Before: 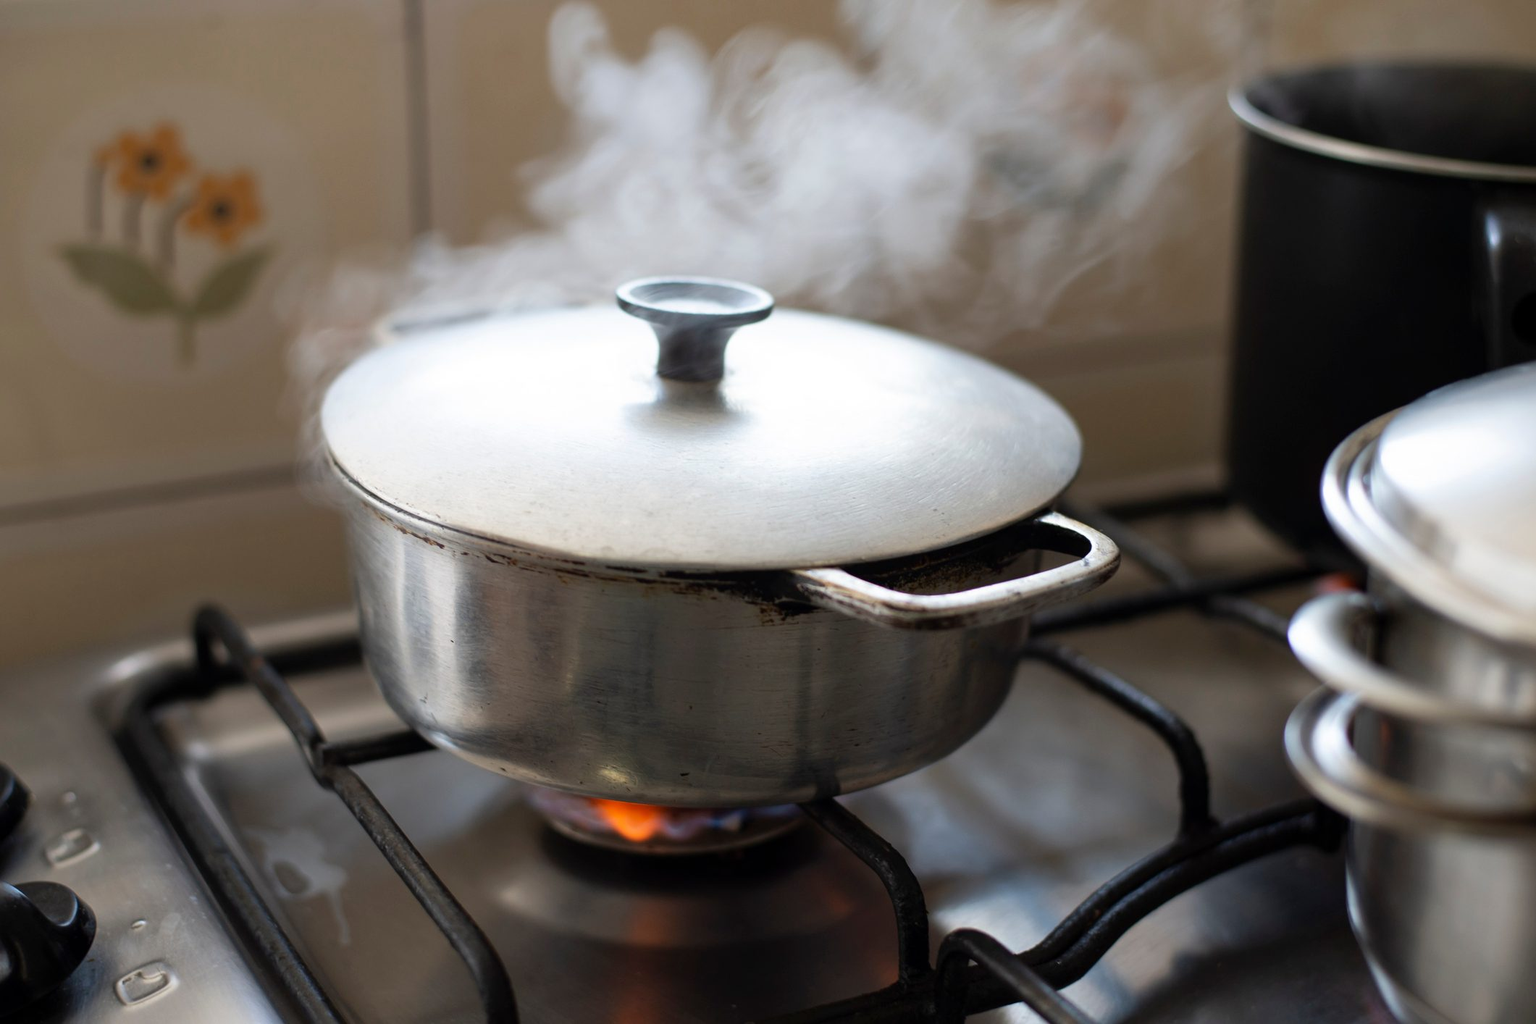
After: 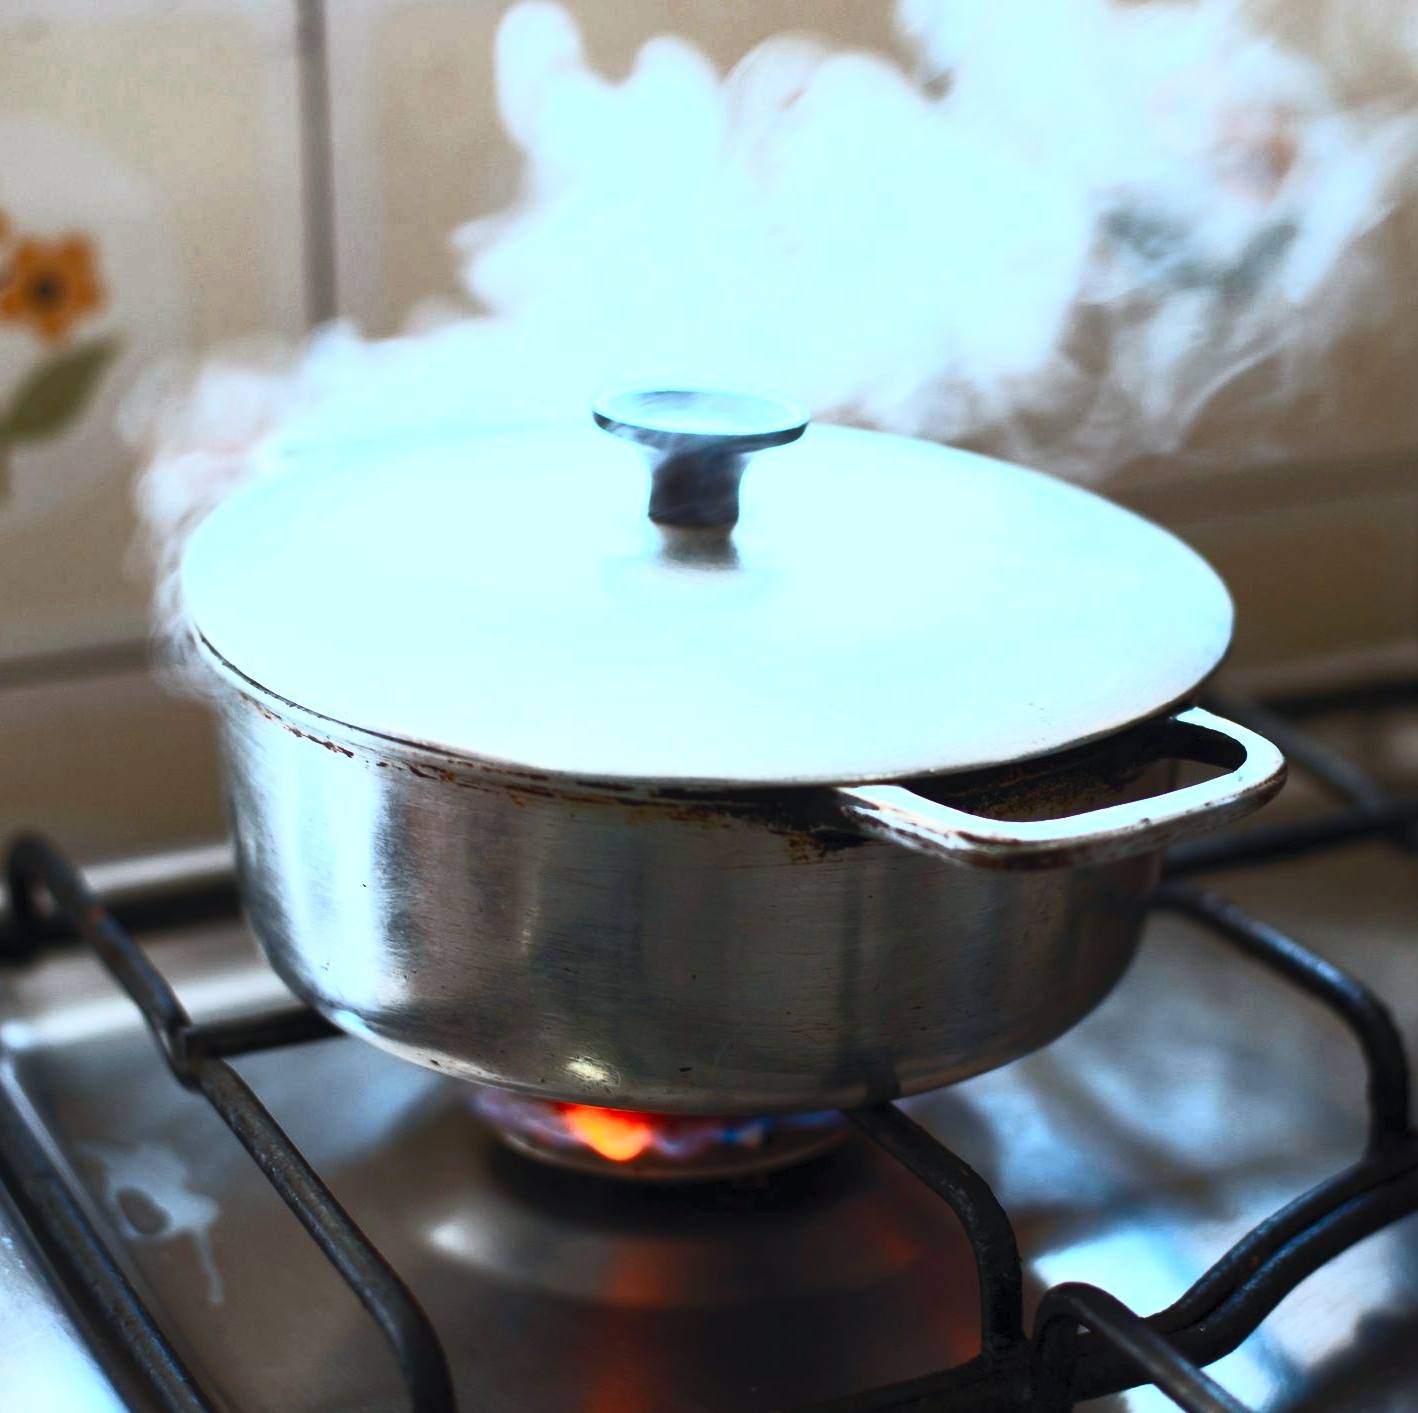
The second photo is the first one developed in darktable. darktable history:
exposure: exposure -0.04 EV, compensate exposure bias true, compensate highlight preservation false
contrast brightness saturation: contrast 0.811, brightness 0.588, saturation 0.58
crop and rotate: left 12.298%, right 20.825%
color correction: highlights a* -9.83, highlights b* -21.99
